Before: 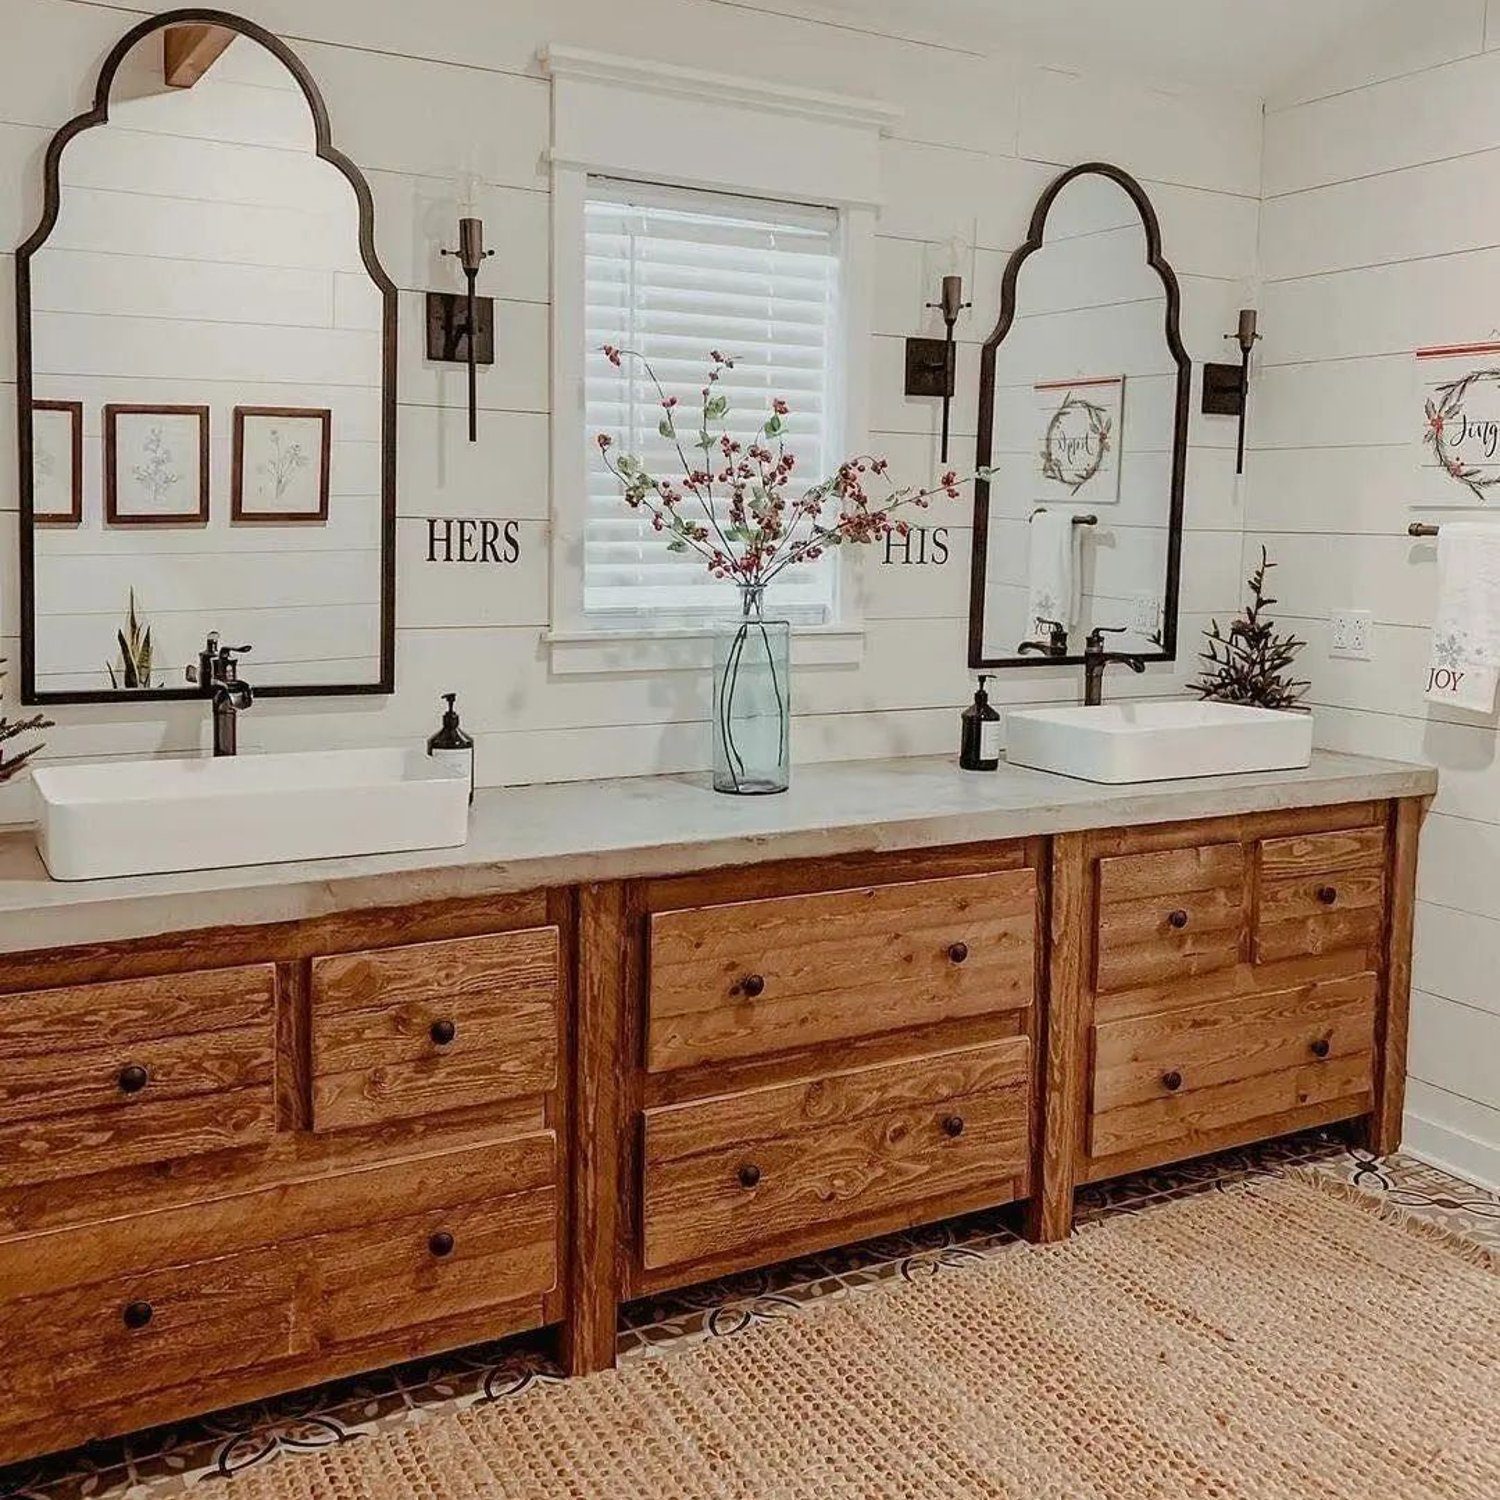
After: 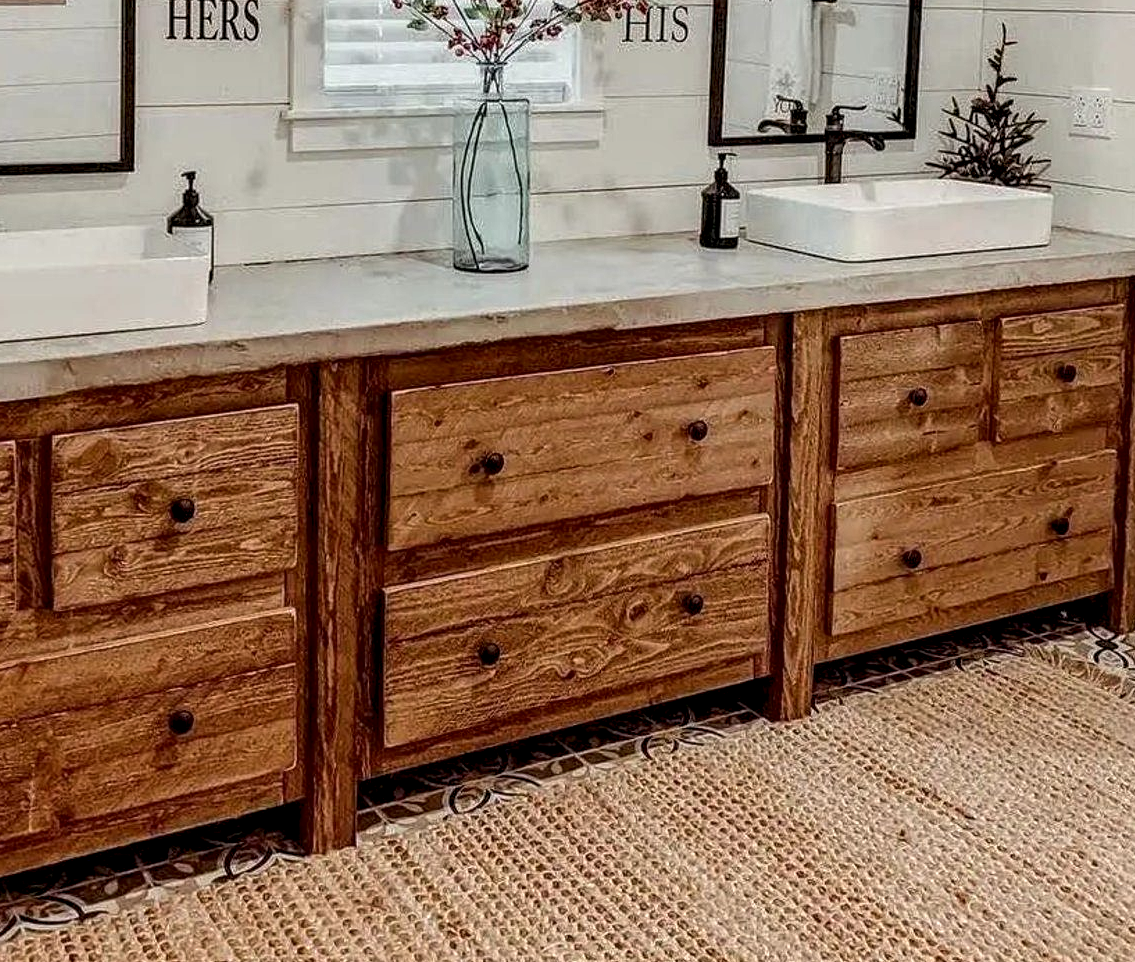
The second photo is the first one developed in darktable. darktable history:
crop and rotate: left 17.335%, top 34.857%, right 6.973%, bottom 0.955%
exposure: exposure -0.04 EV, compensate highlight preservation false
local contrast: highlights 60%, shadows 62%, detail 160%
